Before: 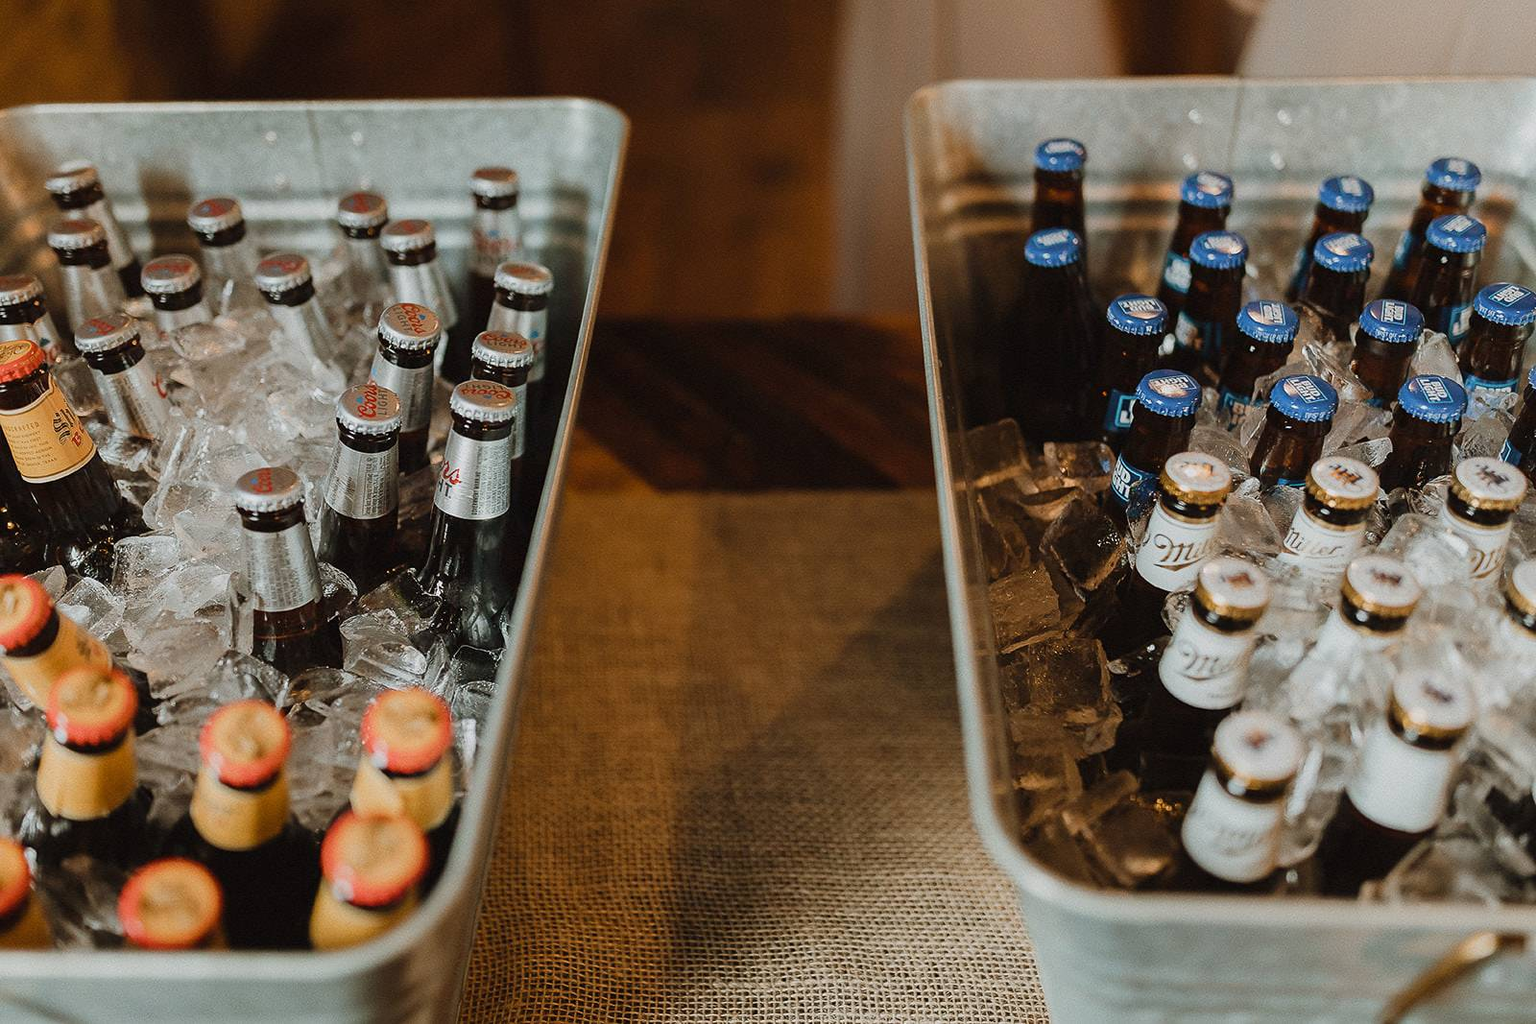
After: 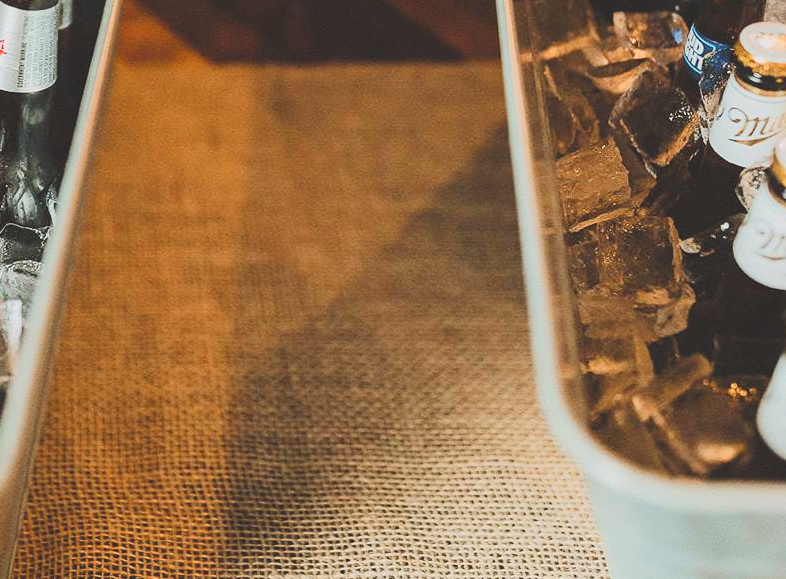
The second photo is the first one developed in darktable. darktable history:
tone equalizer: -7 EV 0.154 EV, -6 EV 0.63 EV, -5 EV 1.13 EV, -4 EV 1.32 EV, -3 EV 1.14 EV, -2 EV 0.6 EV, -1 EV 0.158 EV, edges refinement/feathering 500, mask exposure compensation -1.57 EV, preserve details no
crop: left 29.672%, top 42.126%, right 21.188%, bottom 3.516%
exposure: black level correction -0.025, exposure -0.12 EV, compensate exposure bias true, compensate highlight preservation false
color balance rgb: global offset › luminance -1.447%, perceptual saturation grading › global saturation 20%, perceptual saturation grading › highlights -24.772%, perceptual saturation grading › shadows 49.676%, global vibrance 3.698%
